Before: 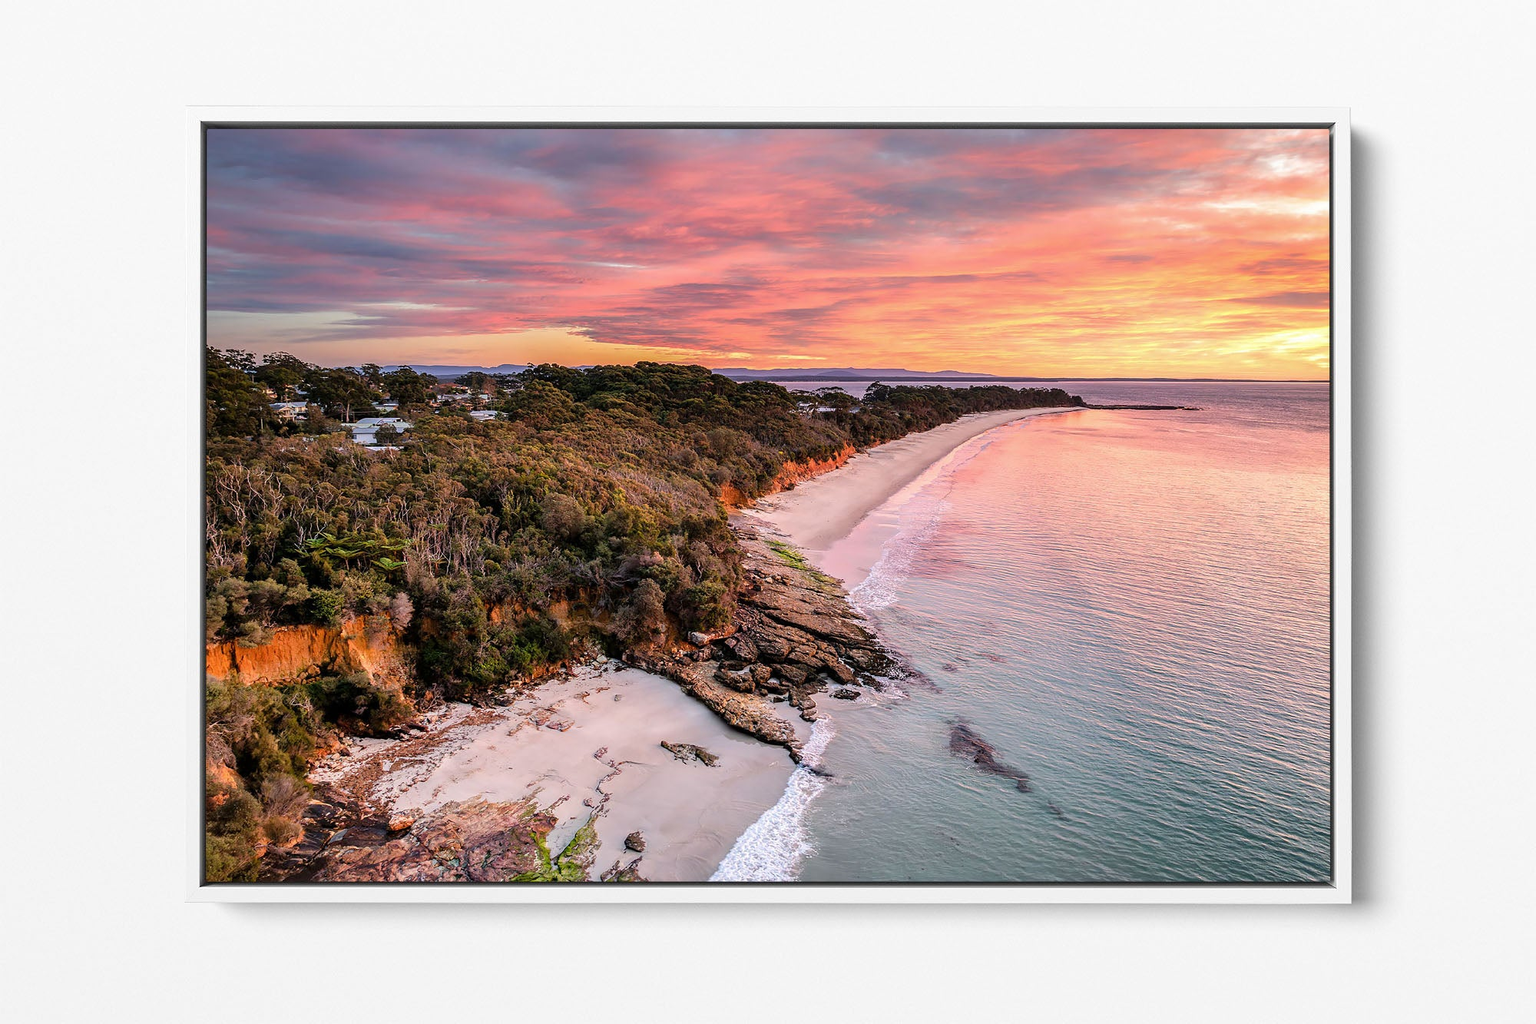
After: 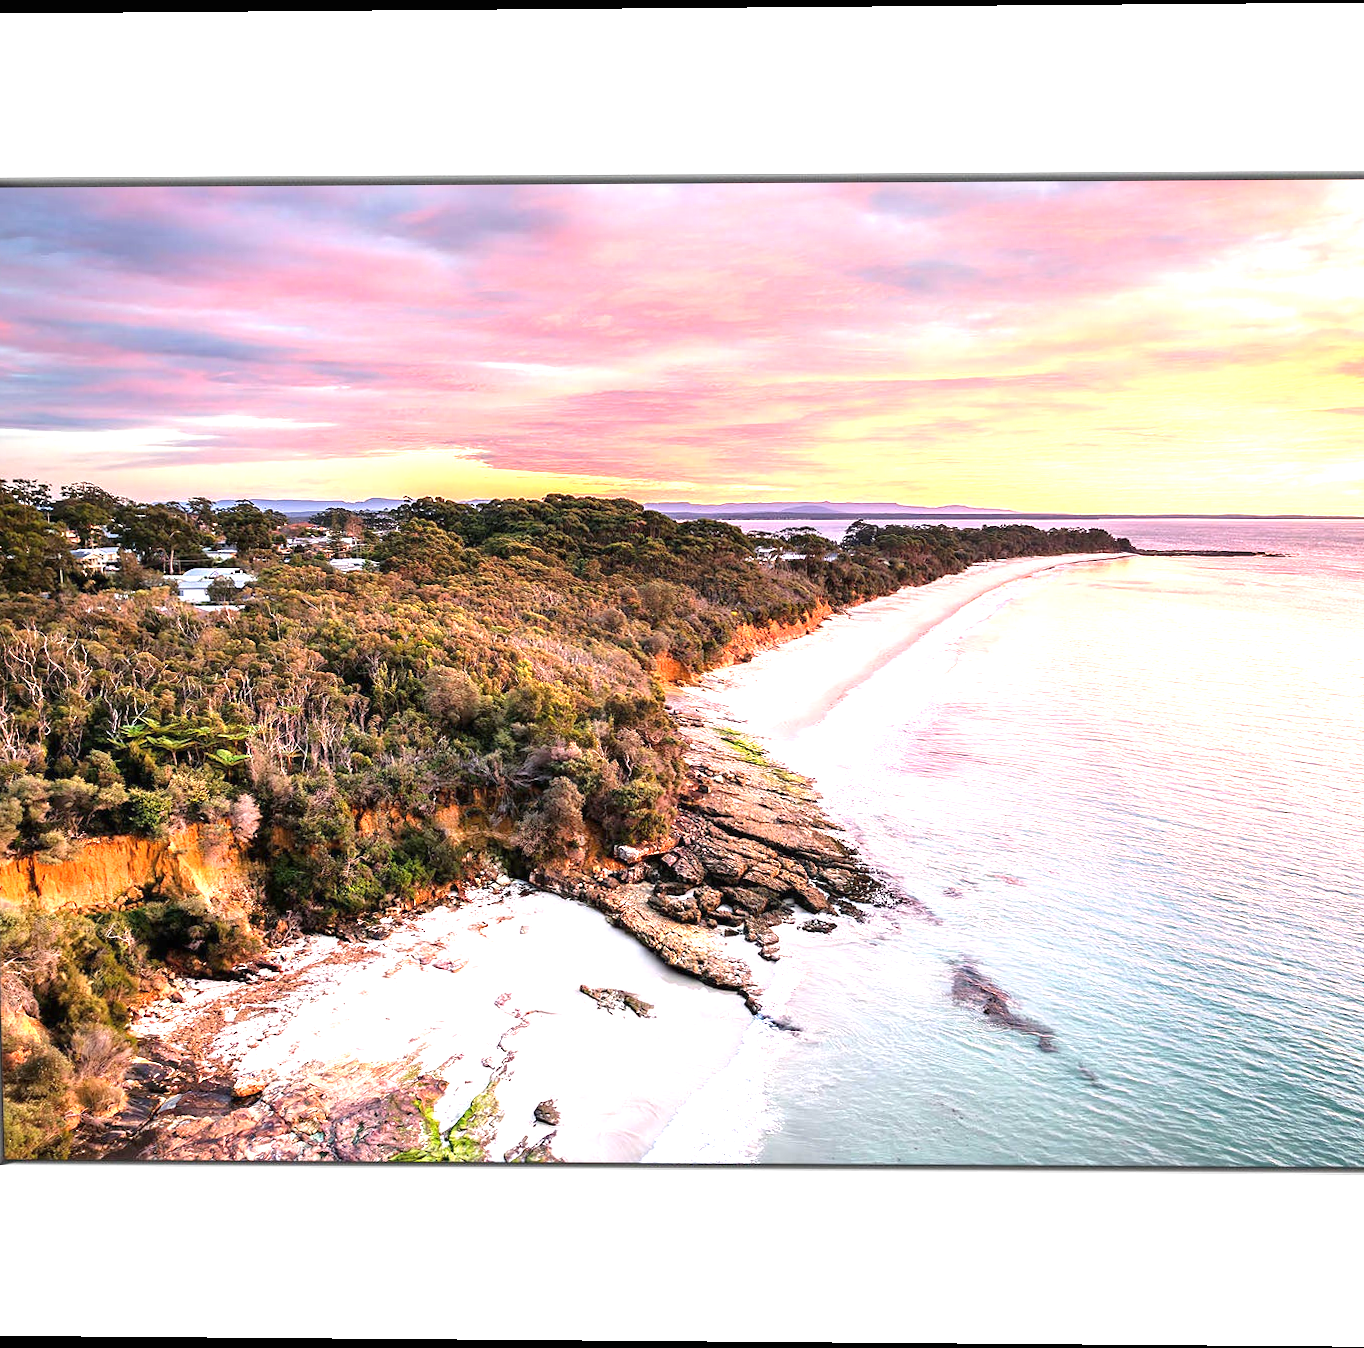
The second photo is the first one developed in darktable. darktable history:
exposure: black level correction 0, exposure 1.45 EV, compensate exposure bias true, compensate highlight preservation false
rotate and perspective: lens shift (vertical) 0.048, lens shift (horizontal) -0.024, automatic cropping off
crop and rotate: left 14.385%, right 18.948%
